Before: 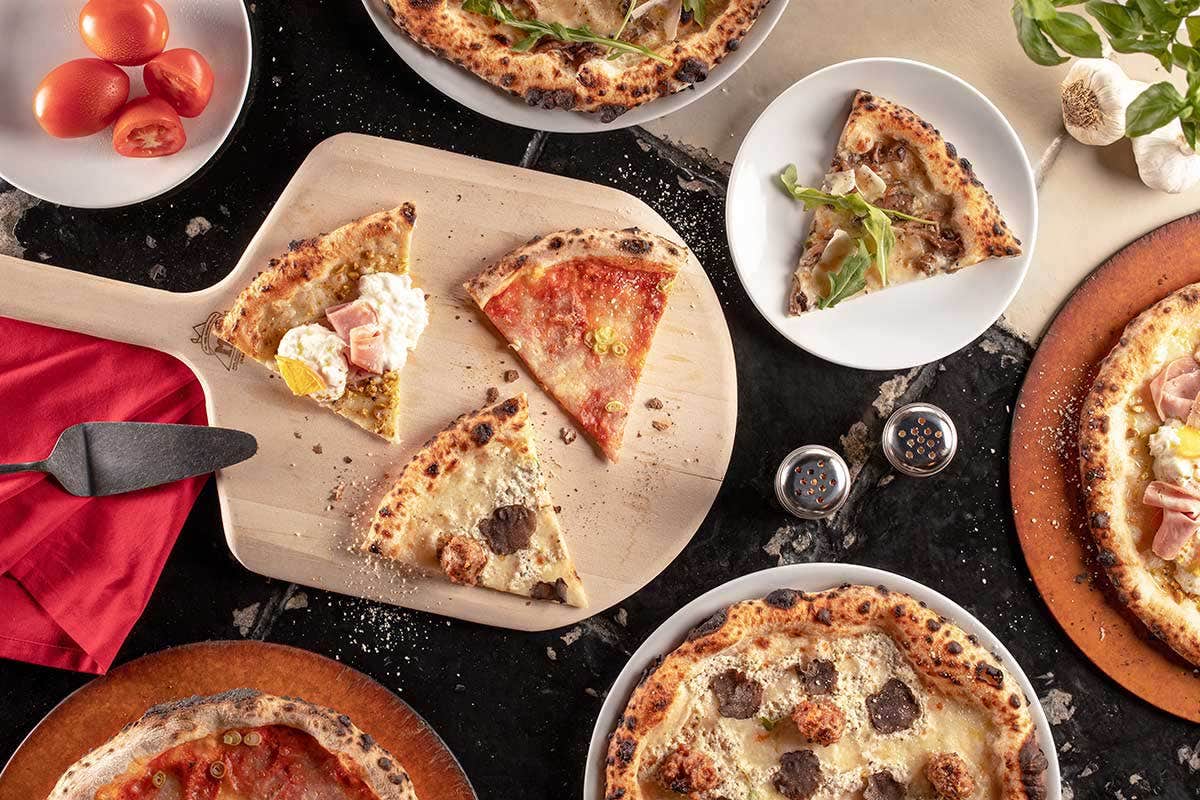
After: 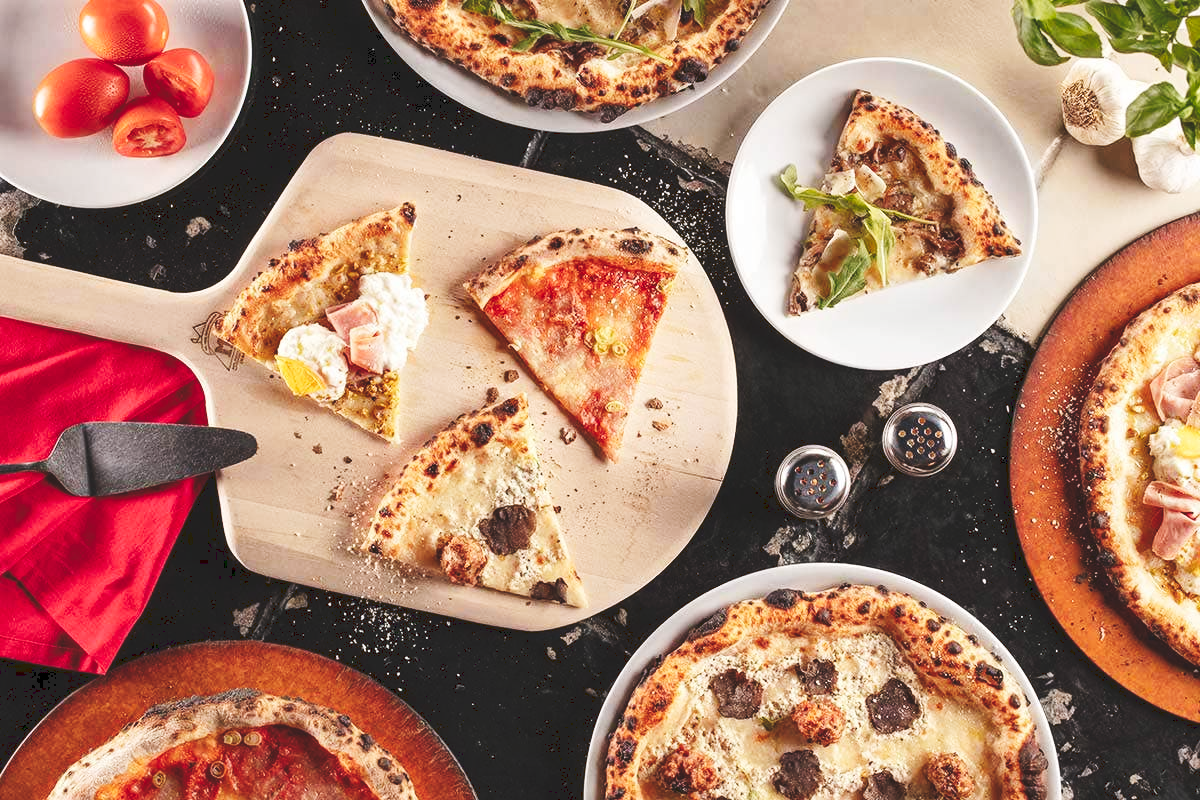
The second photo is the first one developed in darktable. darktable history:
shadows and highlights: shadows 37.2, highlights -27.95, soften with gaussian
tone curve: curves: ch0 [(0, 0) (0.003, 0.117) (0.011, 0.125) (0.025, 0.133) (0.044, 0.144) (0.069, 0.152) (0.1, 0.167) (0.136, 0.186) (0.177, 0.21) (0.224, 0.244) (0.277, 0.295) (0.335, 0.357) (0.399, 0.445) (0.468, 0.531) (0.543, 0.629) (0.623, 0.716) (0.709, 0.803) (0.801, 0.876) (0.898, 0.939) (1, 1)], preserve colors none
tone equalizer: on, module defaults
